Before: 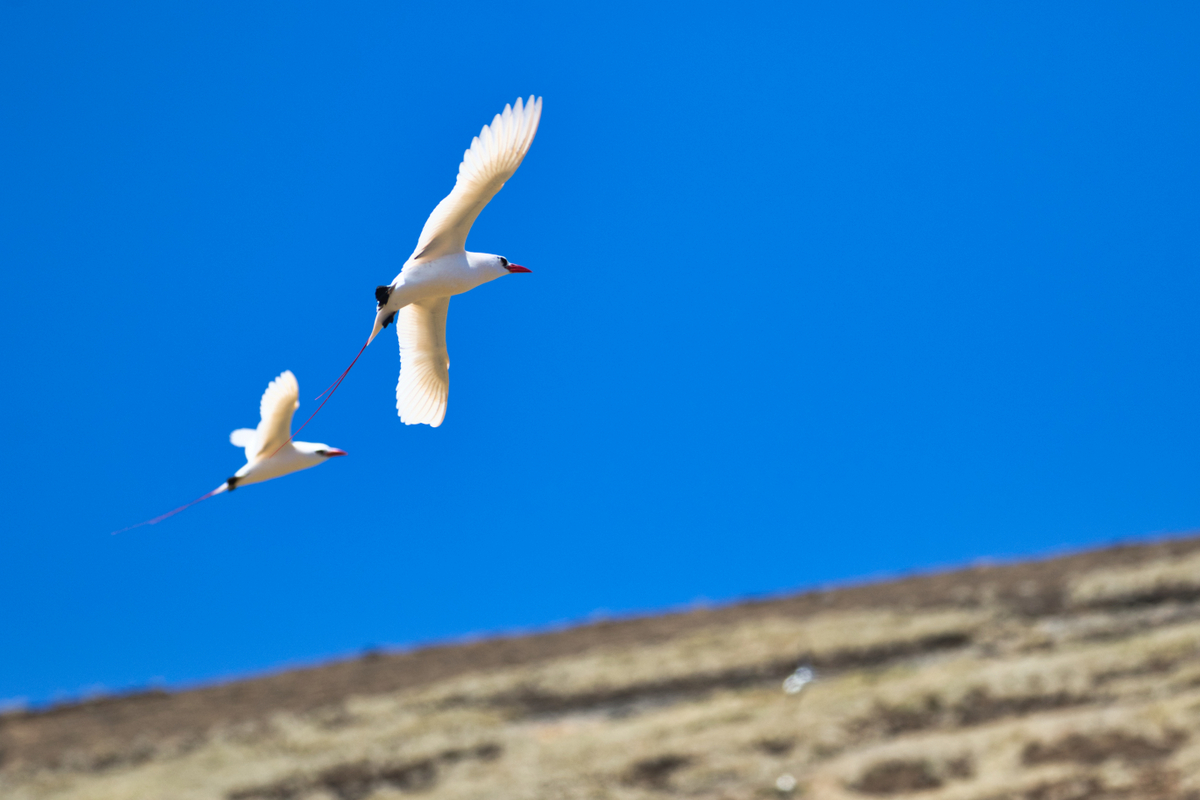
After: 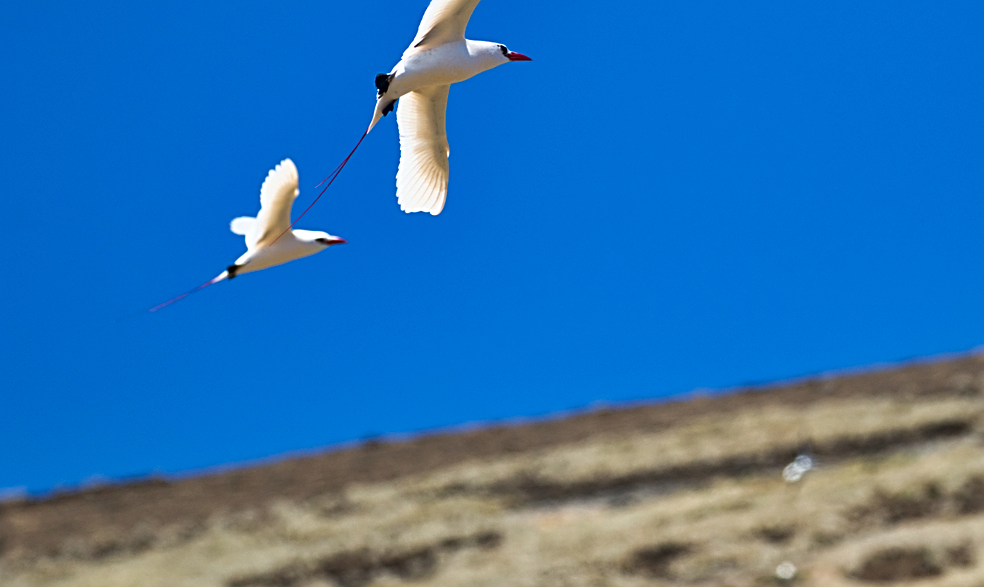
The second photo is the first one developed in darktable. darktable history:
crop: top 26.591%, right 17.966%
sharpen: radius 2.534, amount 0.617
contrast brightness saturation: brightness -0.089
